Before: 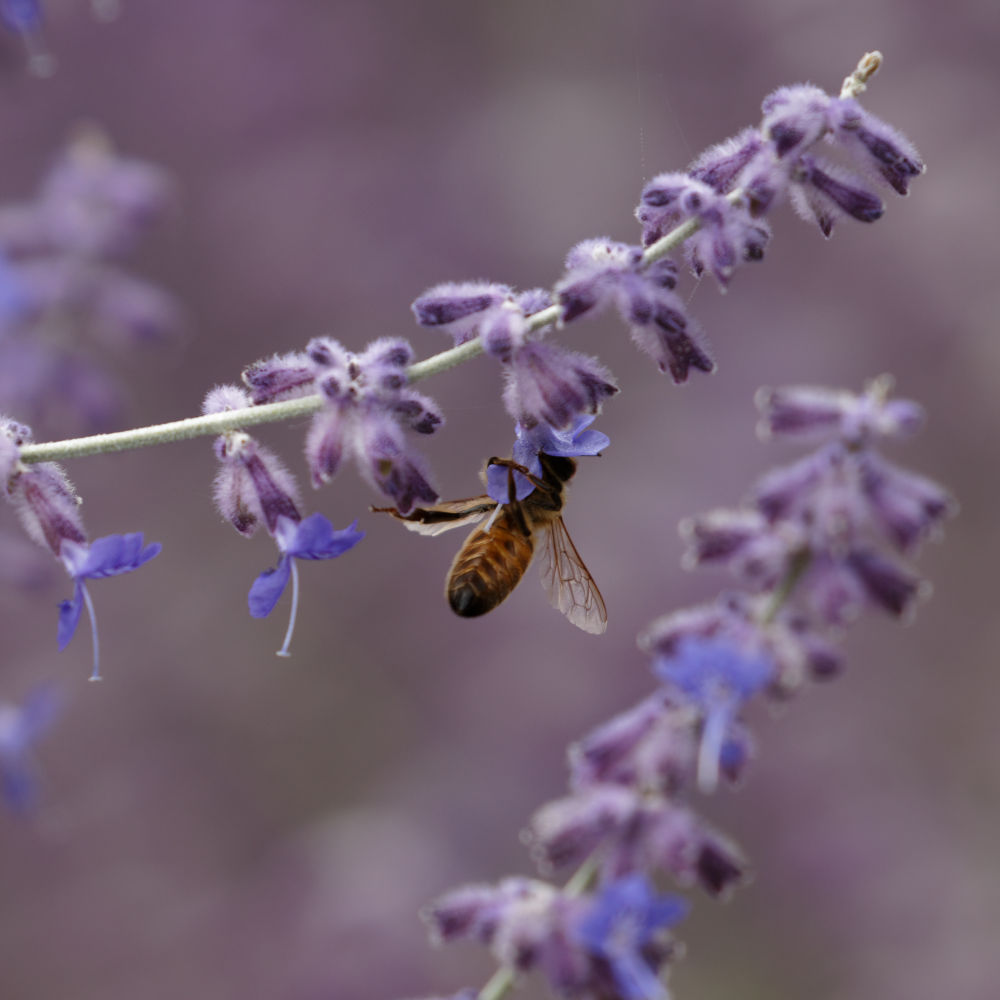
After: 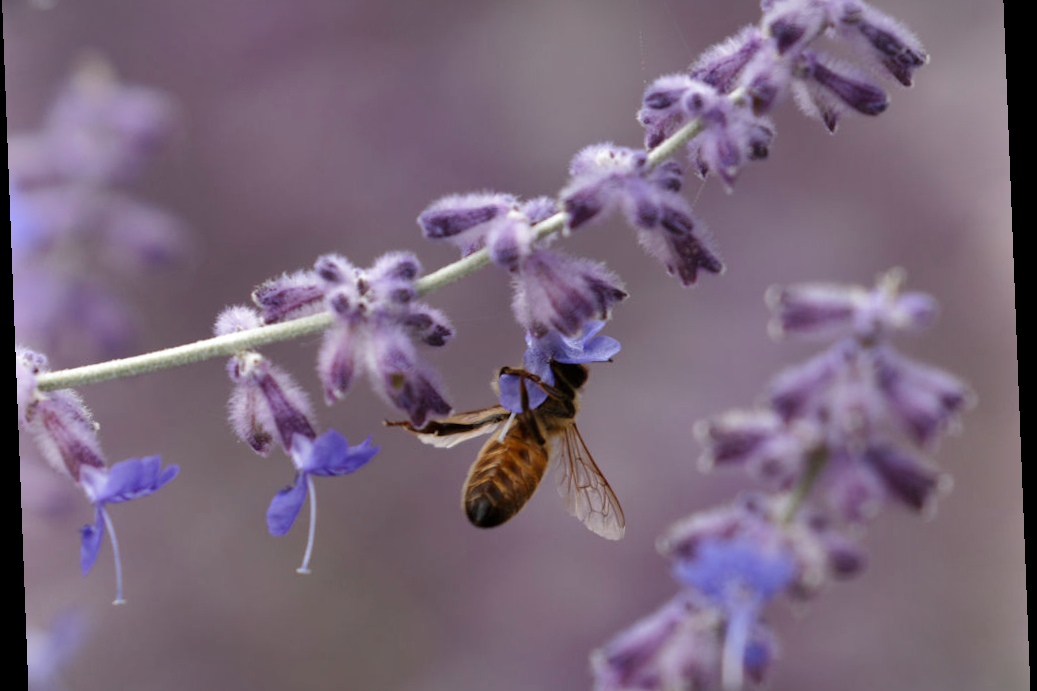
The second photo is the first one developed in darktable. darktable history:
rotate and perspective: rotation -2.22°, lens shift (horizontal) -0.022, automatic cropping off
exposure: exposure 0.127 EV, compensate highlight preservation false
vignetting: fall-off start 100%, brightness -0.282, width/height ratio 1.31
shadows and highlights: soften with gaussian
crop: top 11.166%, bottom 22.168%
